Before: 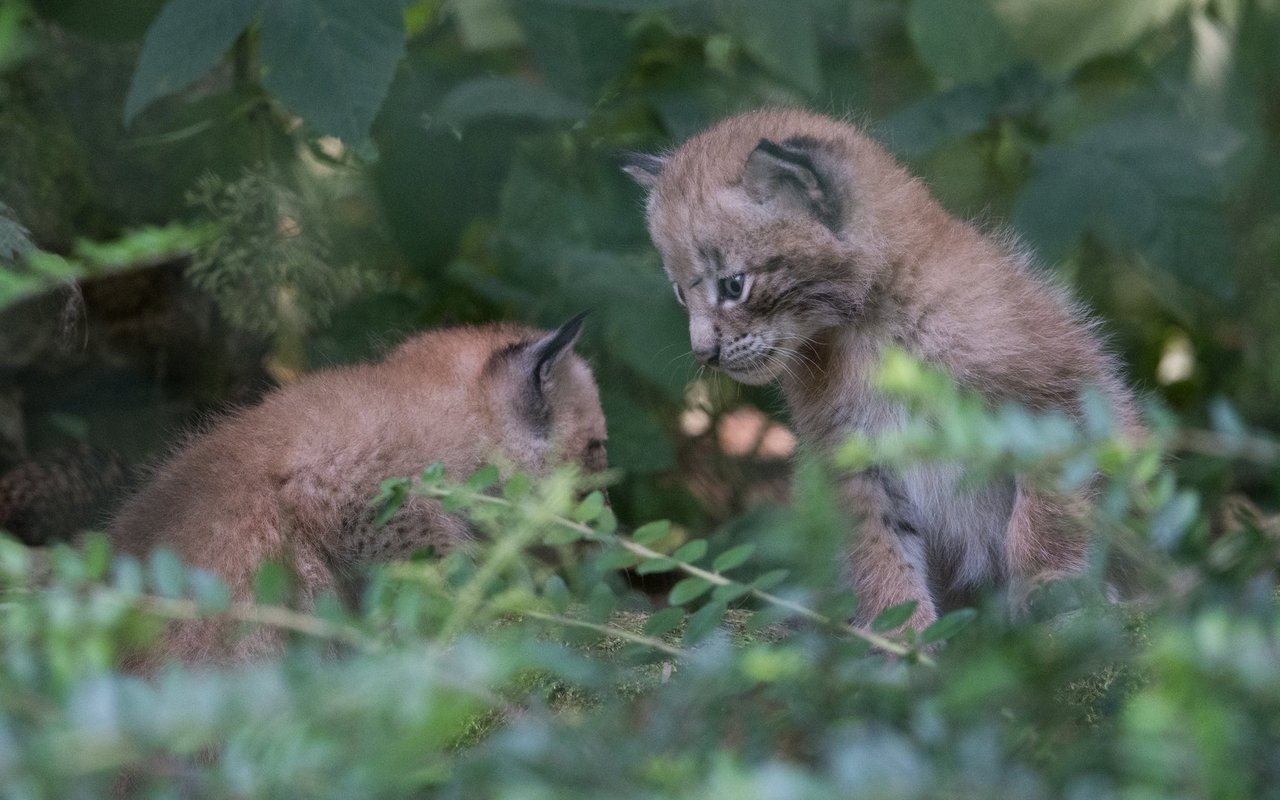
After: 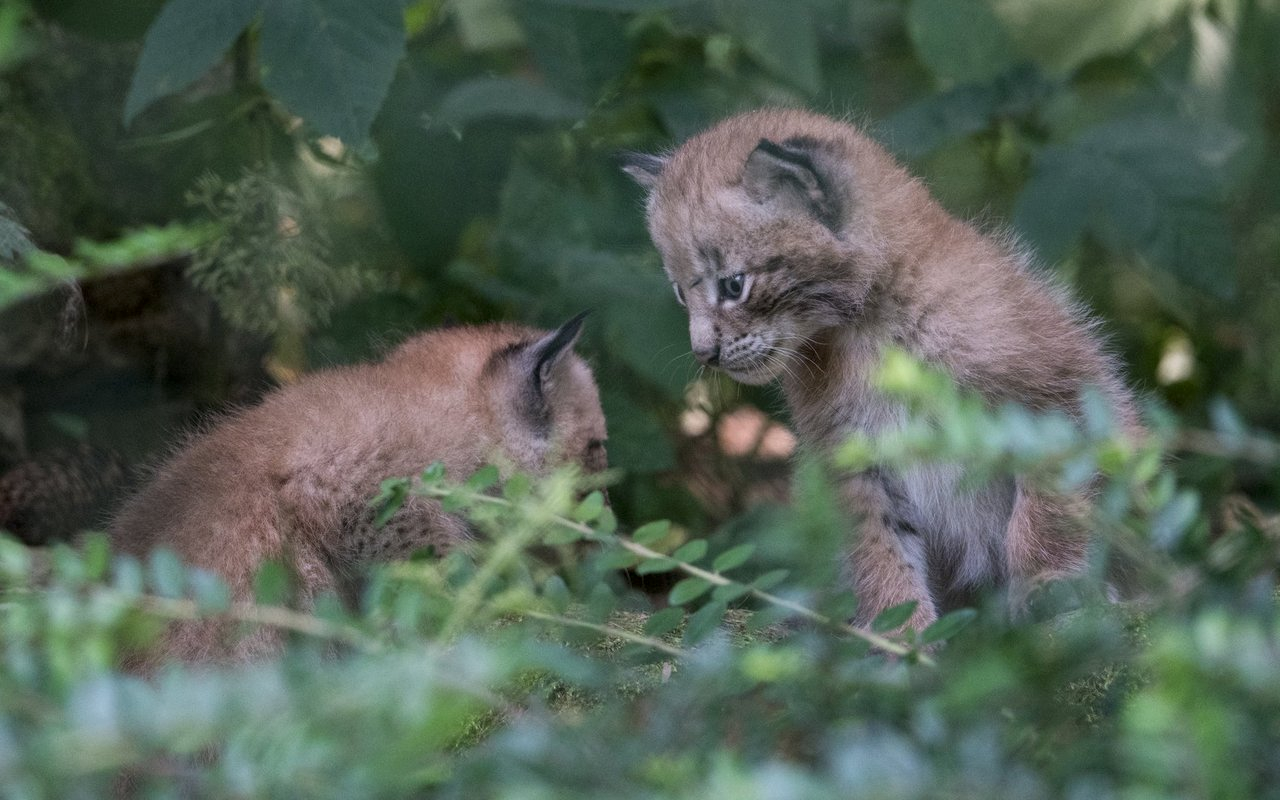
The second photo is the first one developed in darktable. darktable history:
local contrast: highlights 102%, shadows 103%, detail 119%, midtone range 0.2
